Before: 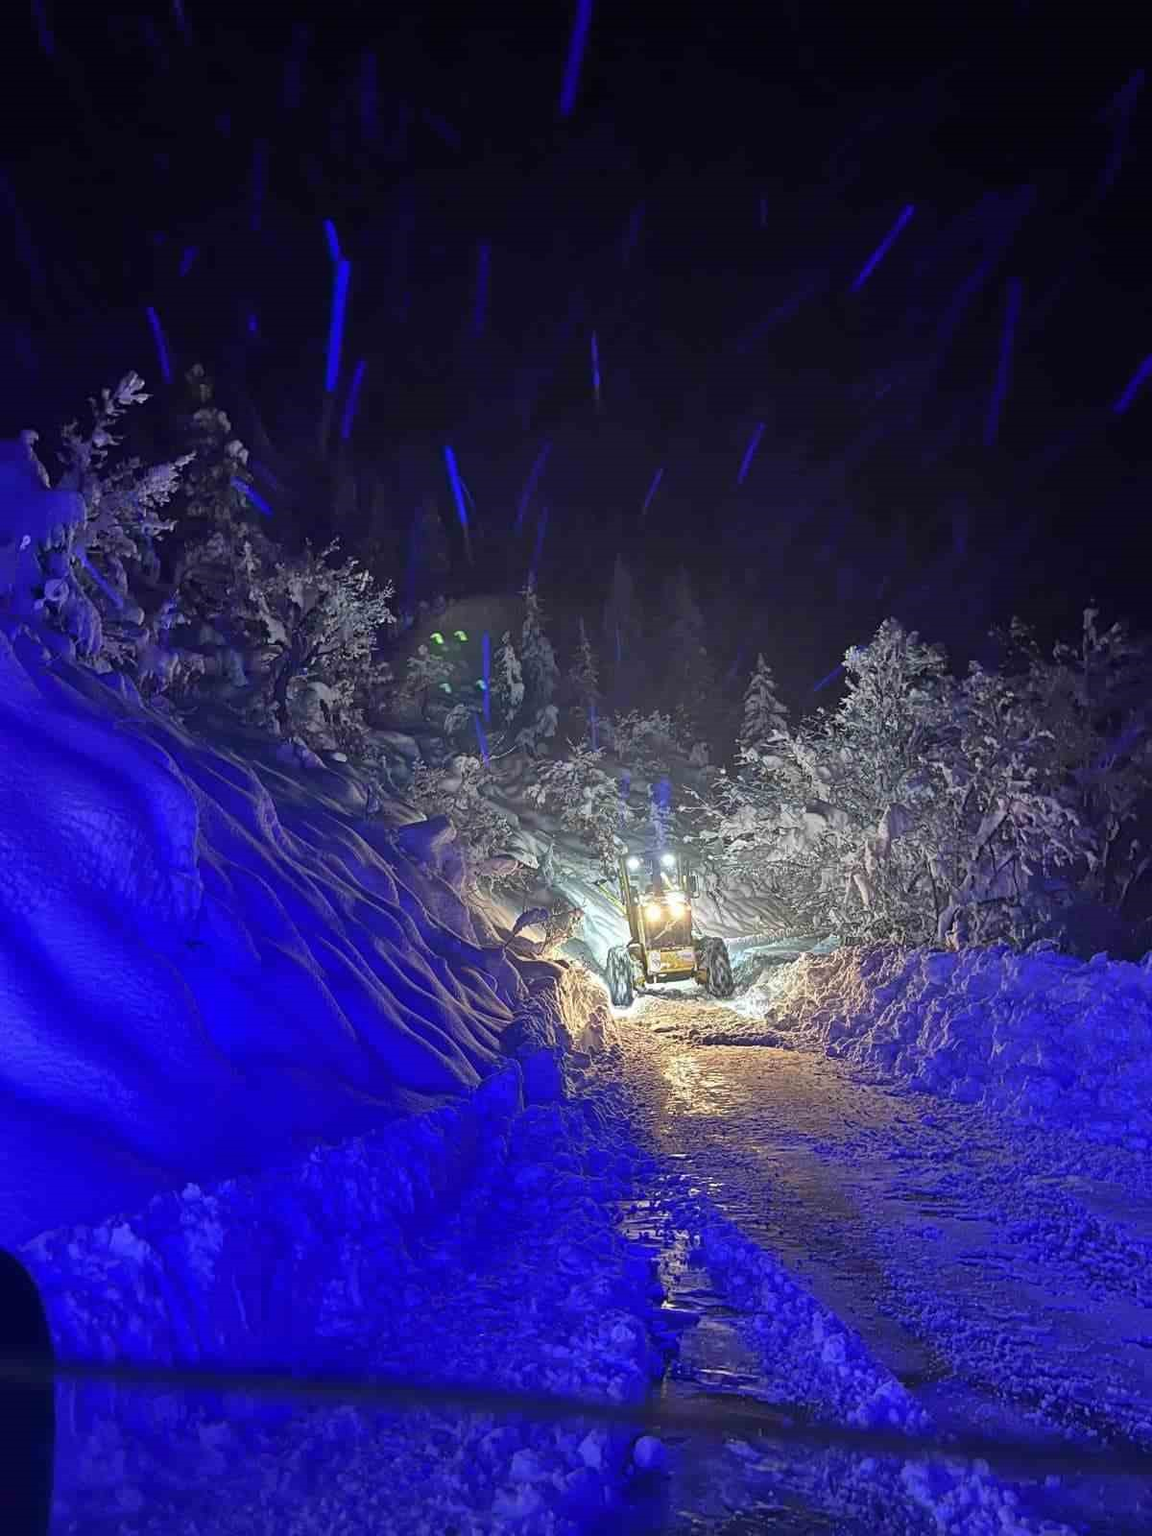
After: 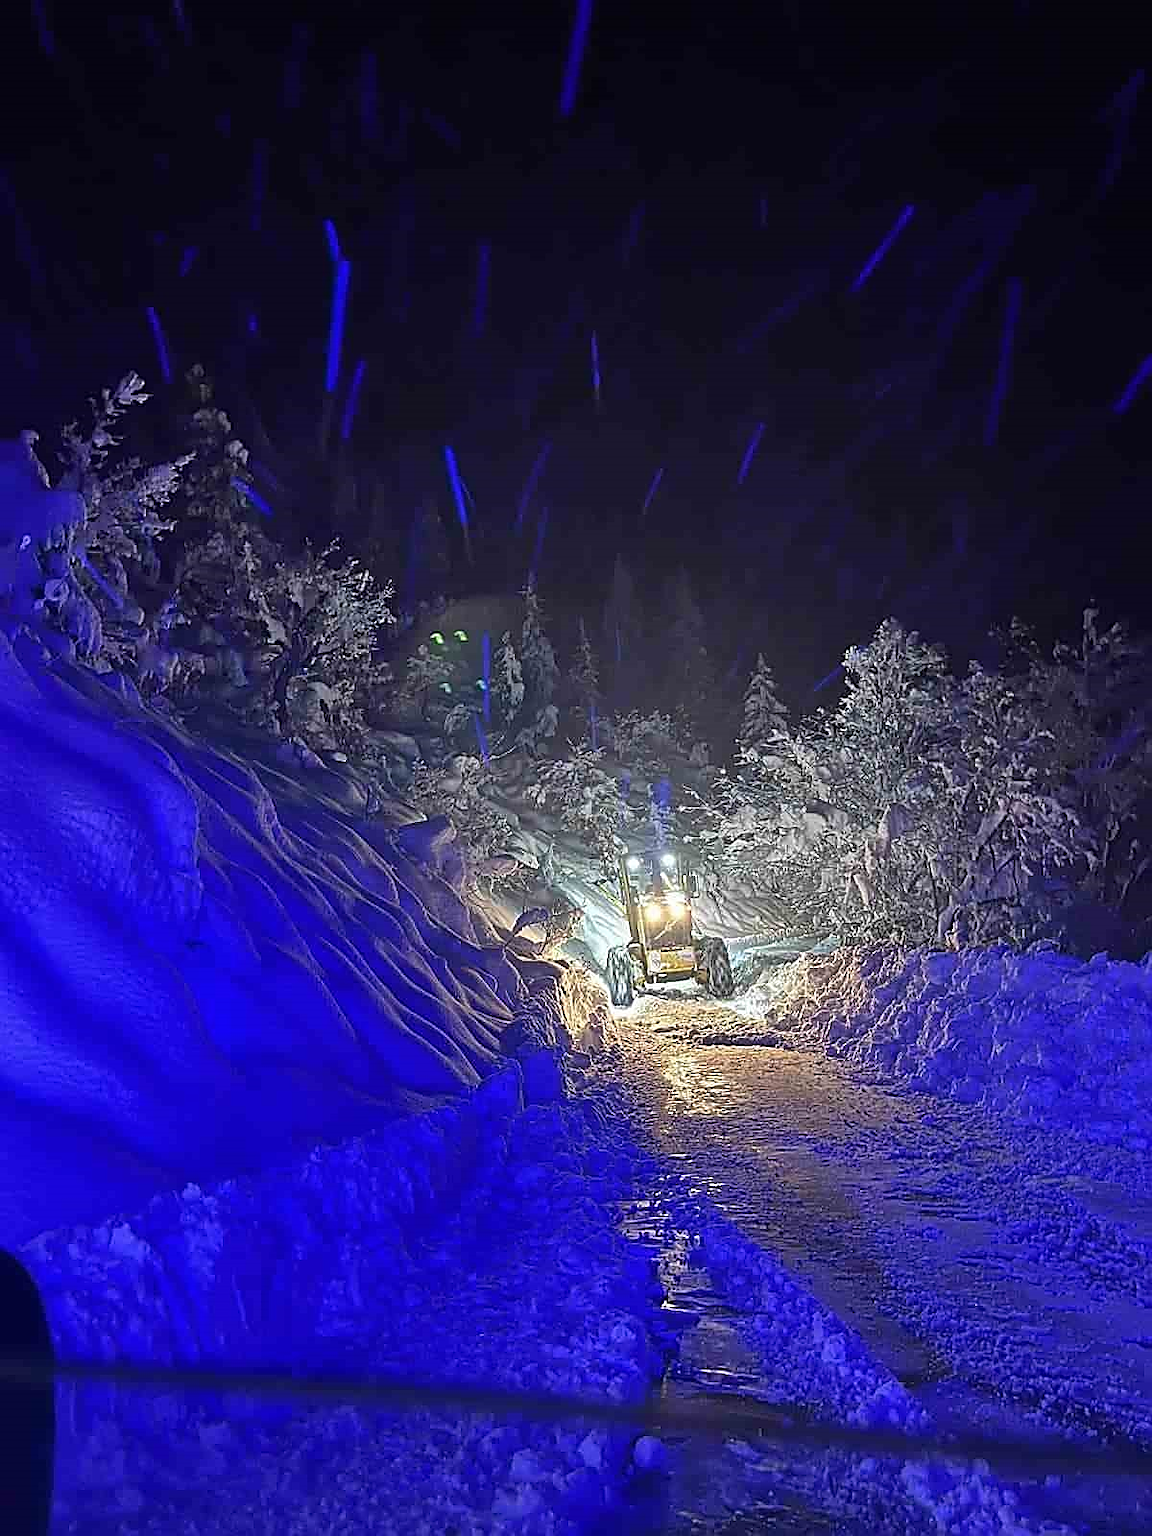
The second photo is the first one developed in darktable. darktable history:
sharpen: radius 1.406, amount 1.24, threshold 0.776
color calibration: illuminant same as pipeline (D50), adaptation none (bypass), x 0.332, y 0.335, temperature 5013.37 K
